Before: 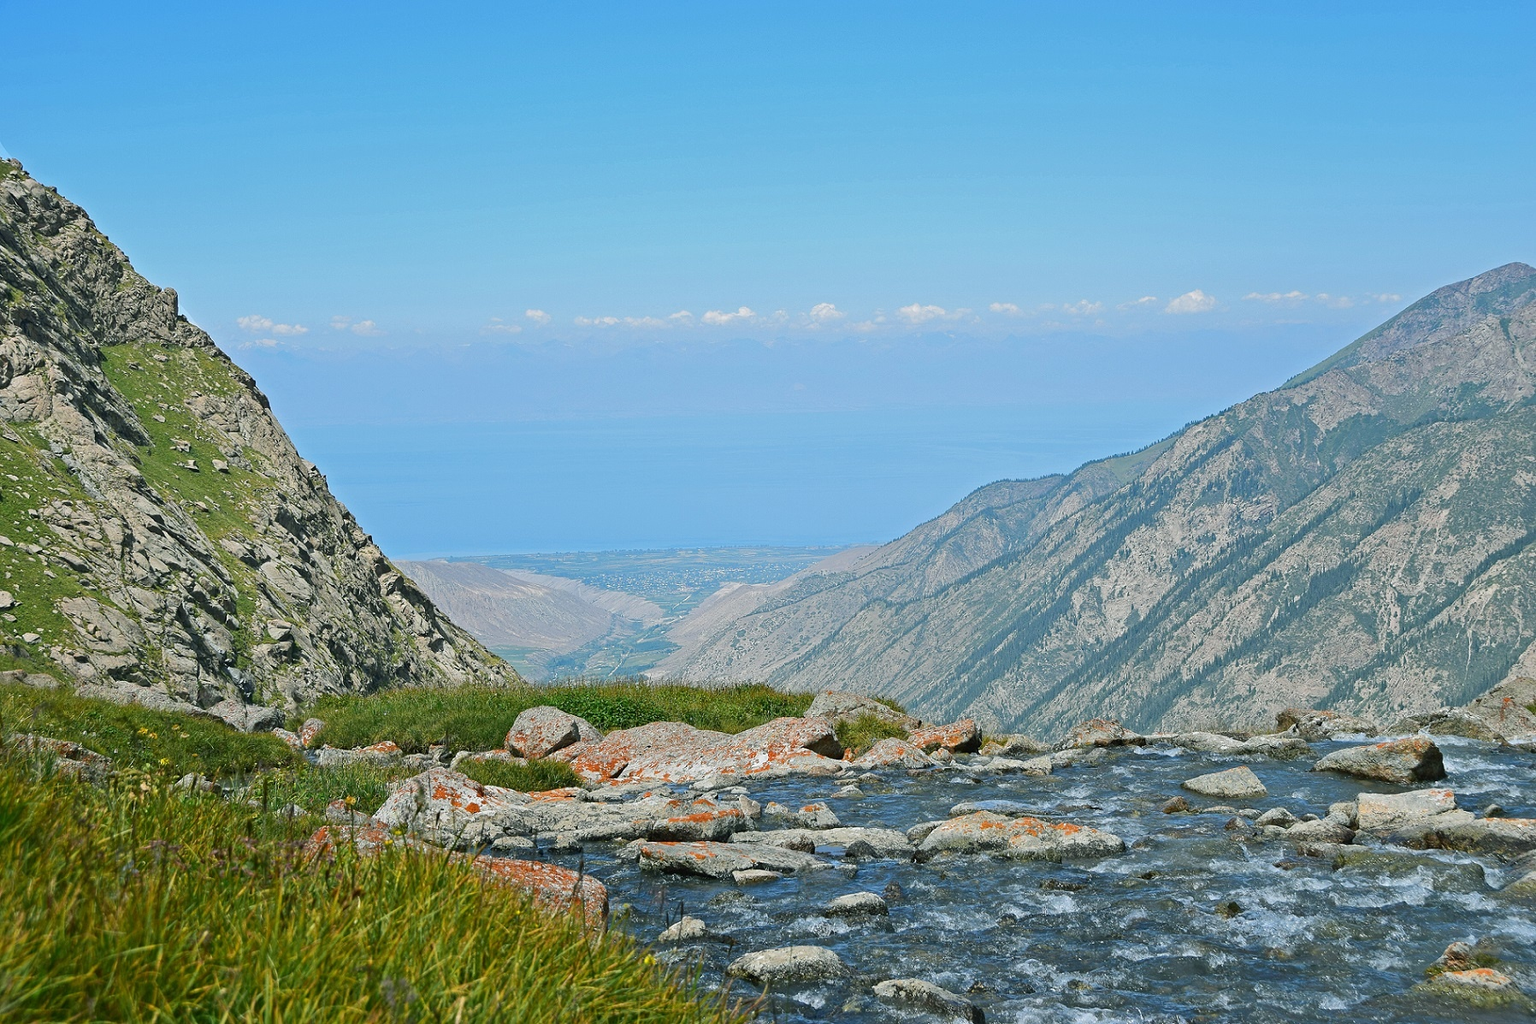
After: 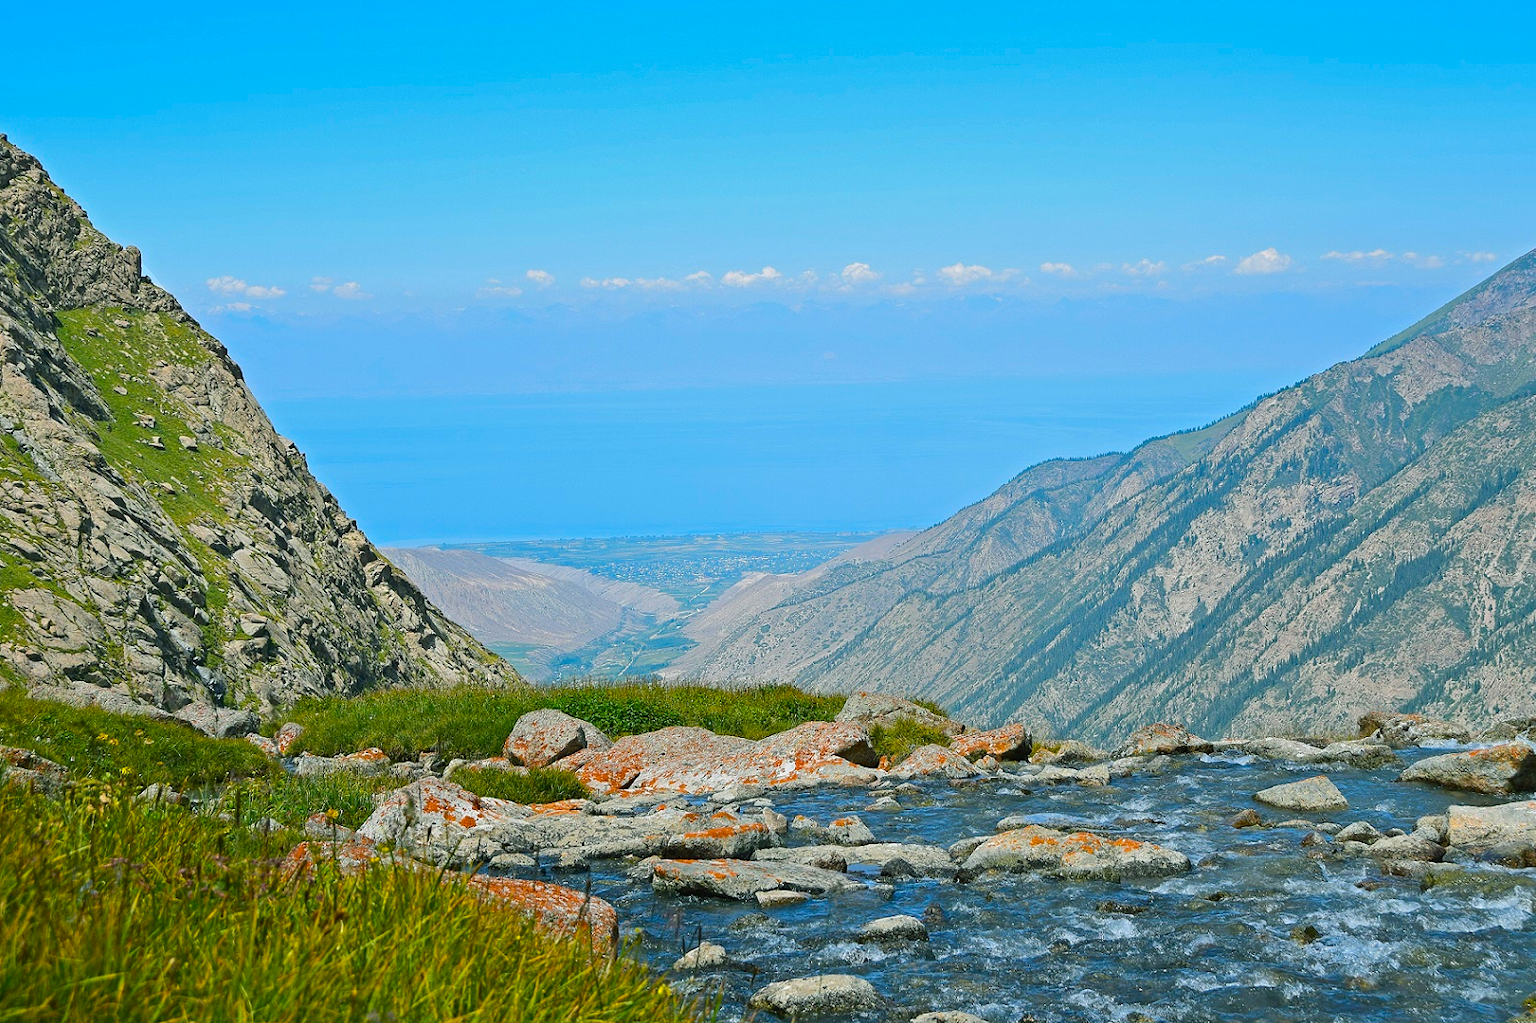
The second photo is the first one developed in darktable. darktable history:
crop: left 3.305%, top 6.436%, right 6.389%, bottom 3.258%
color balance rgb: linear chroma grading › global chroma 9.31%, global vibrance 41.49%
